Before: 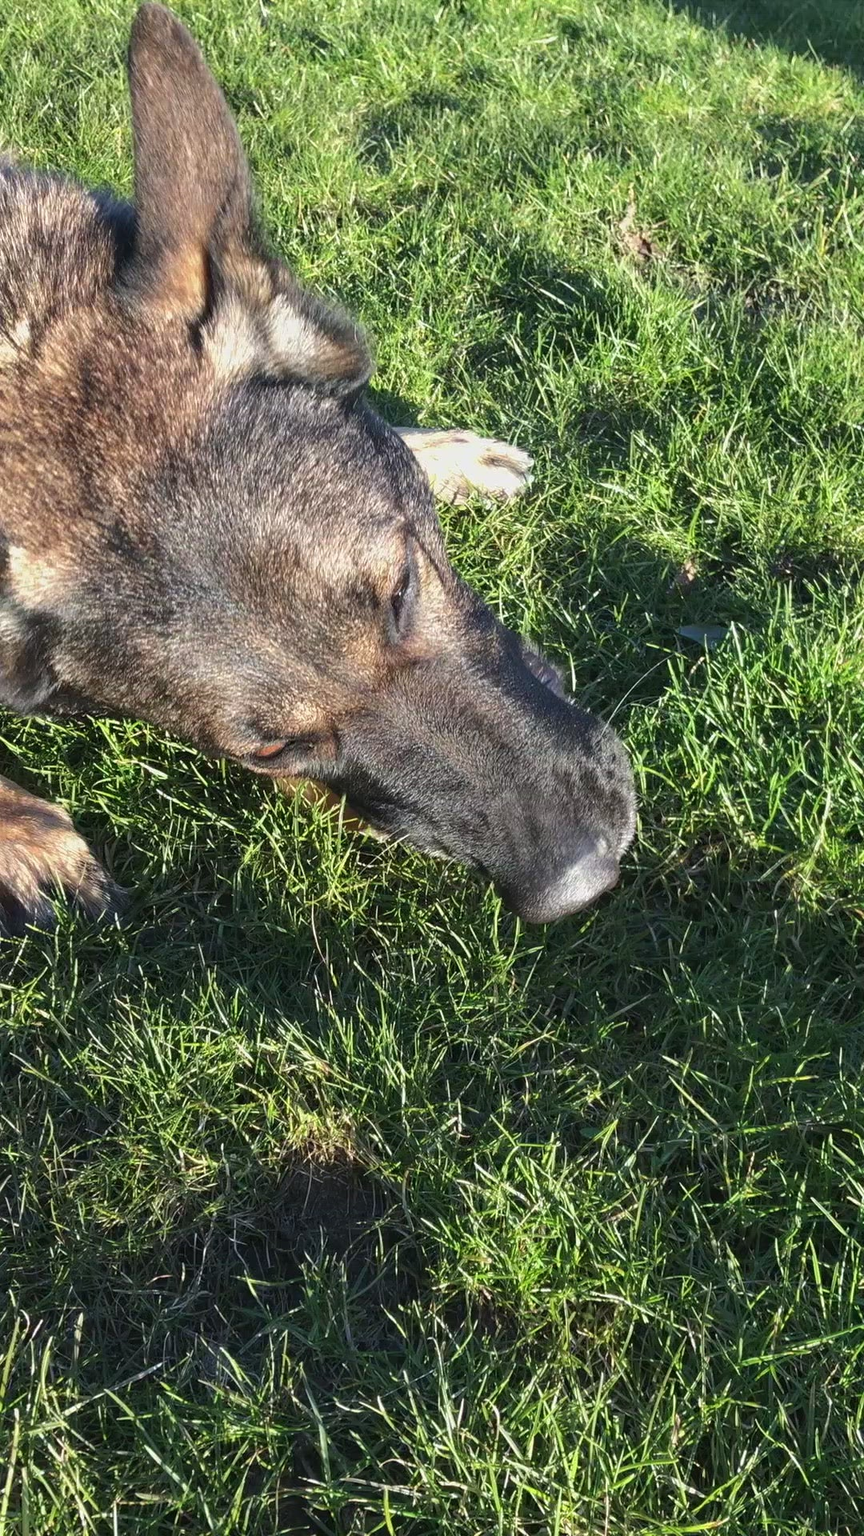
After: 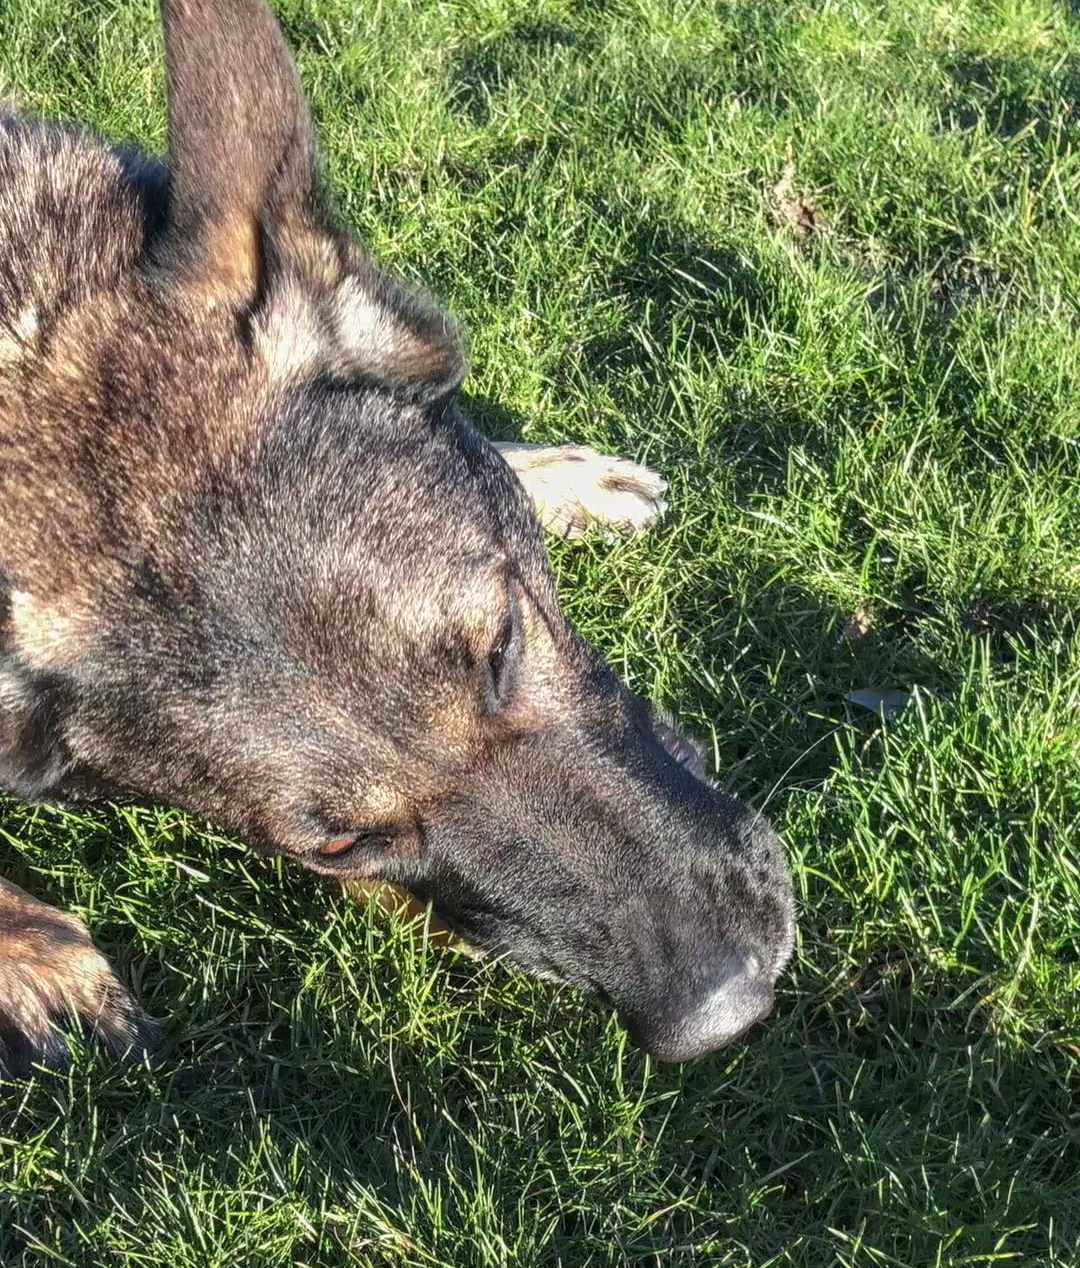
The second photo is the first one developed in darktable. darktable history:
crop and rotate: top 4.832%, bottom 29.117%
tone equalizer: on, module defaults
local contrast: on, module defaults
